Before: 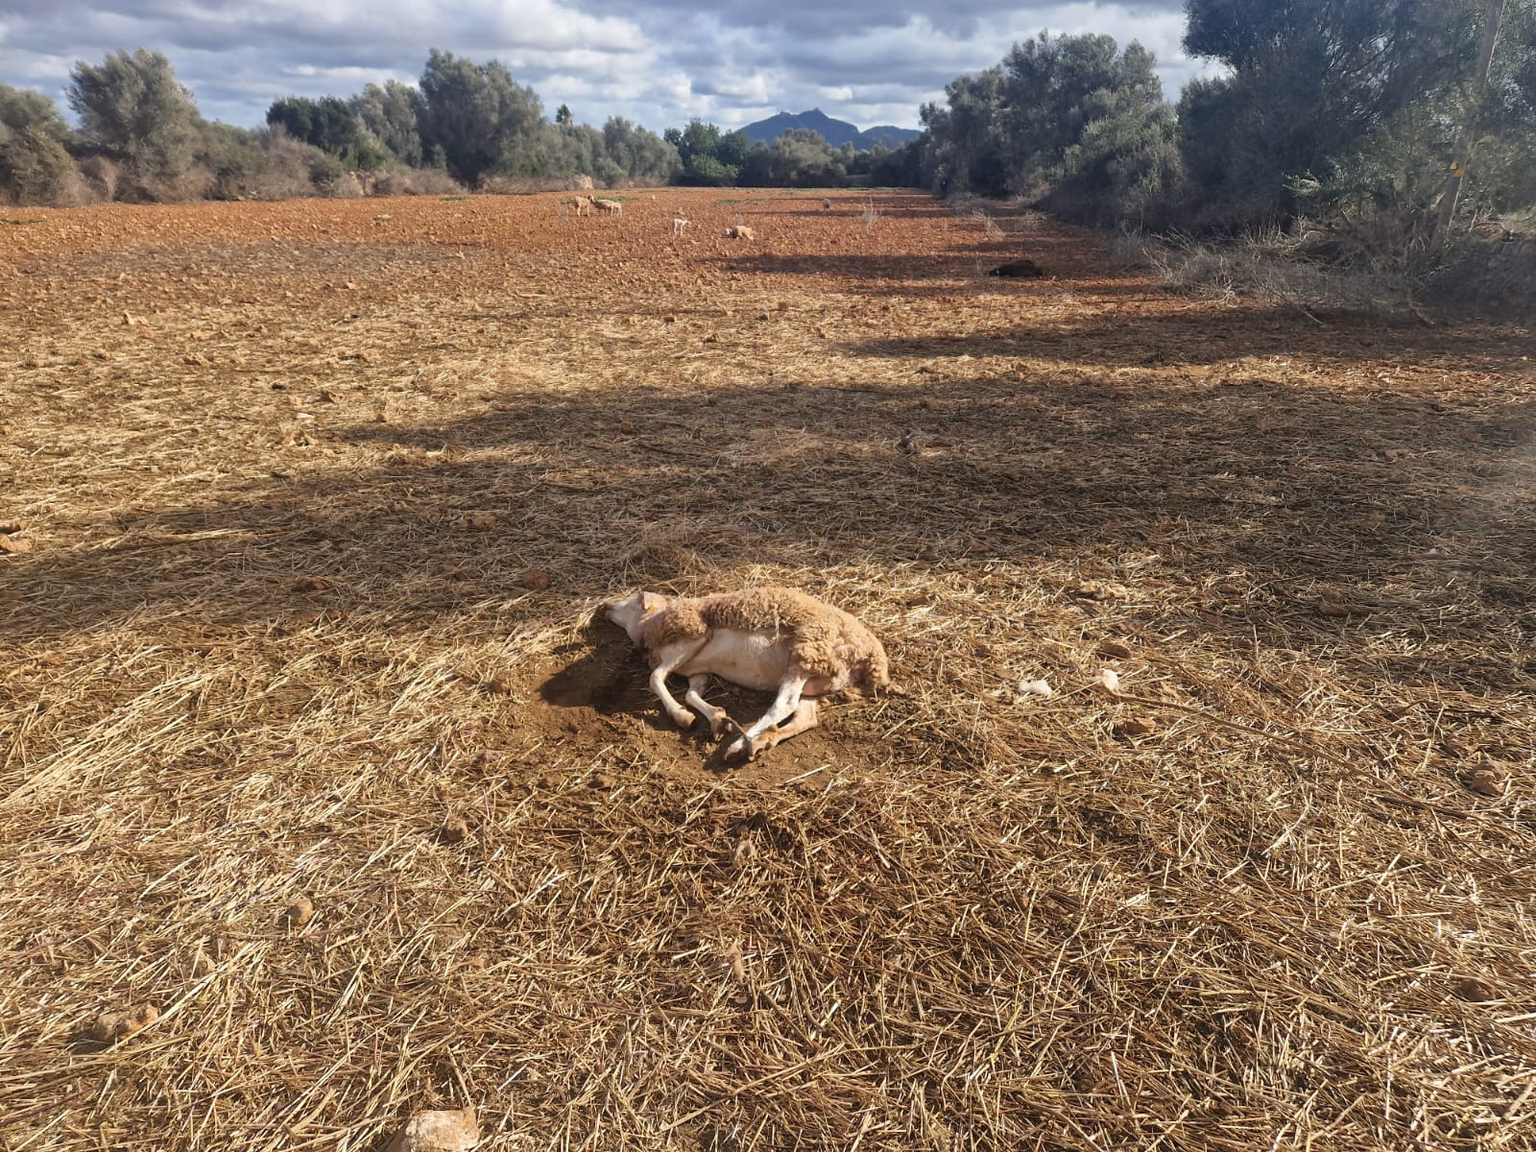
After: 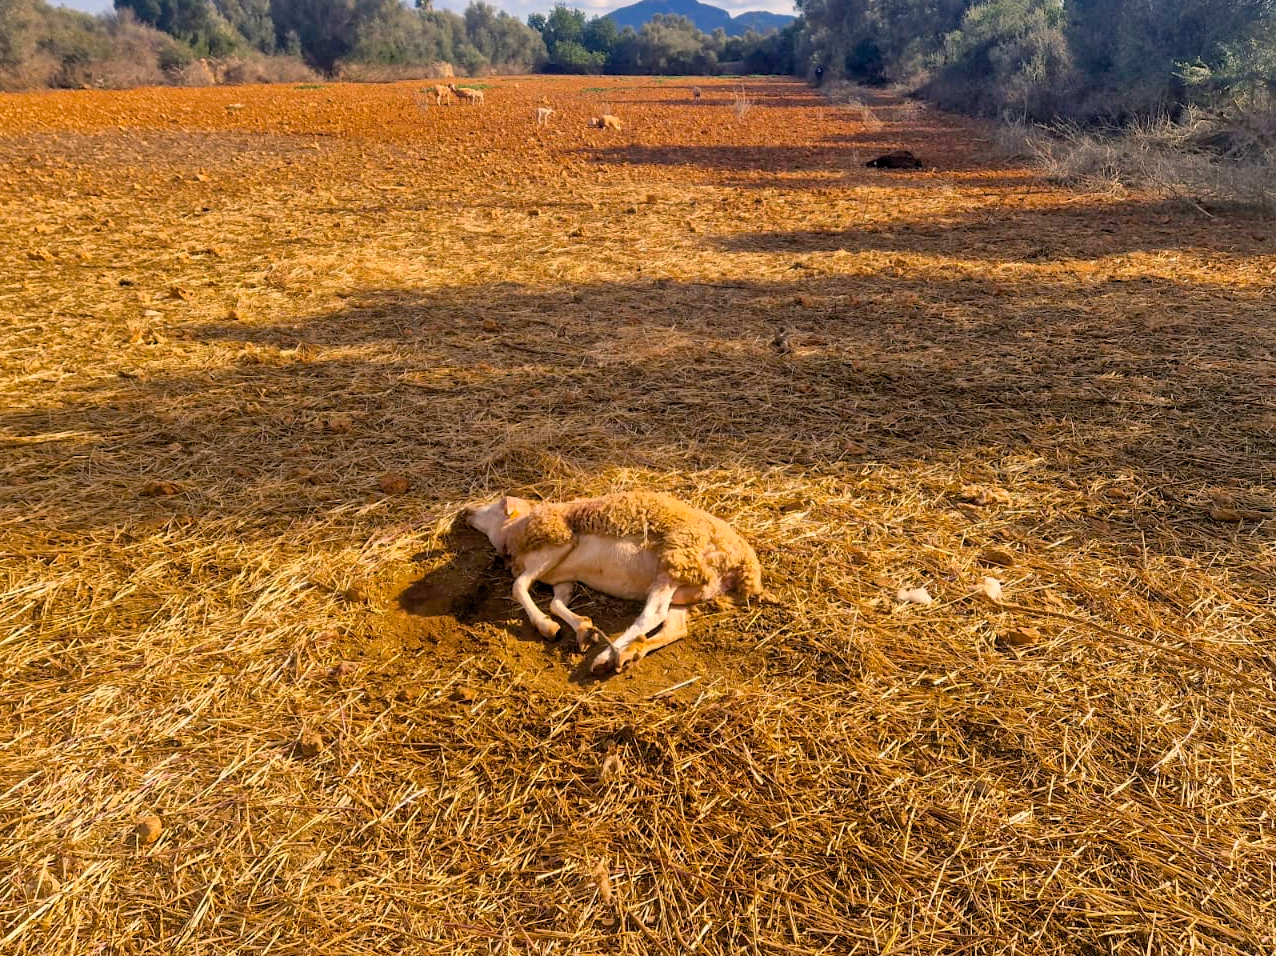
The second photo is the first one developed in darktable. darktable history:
color balance rgb: highlights gain › chroma 3.047%, highlights gain › hue 54.37°, global offset › luminance -0.988%, linear chroma grading › global chroma 20.581%, perceptual saturation grading › global saturation 19.474%
shadows and highlights: soften with gaussian
crop and rotate: left 10.282%, top 10.031%, right 9.953%, bottom 10.219%
contrast brightness saturation: contrast 0.03, brightness 0.066, saturation 0.127
